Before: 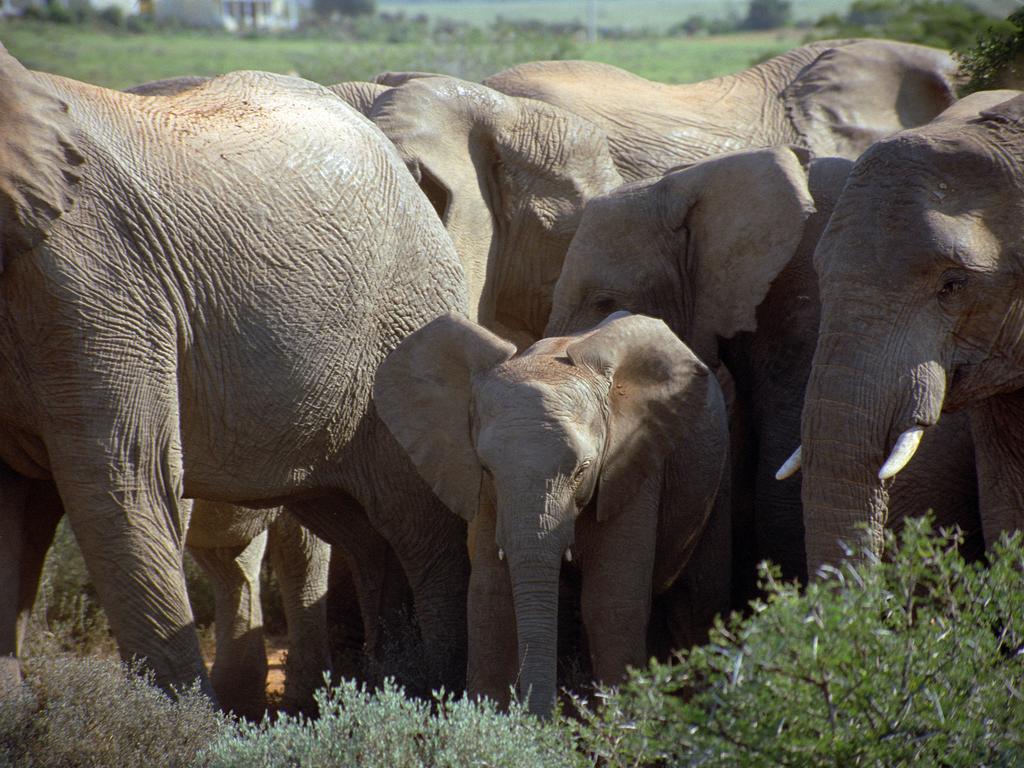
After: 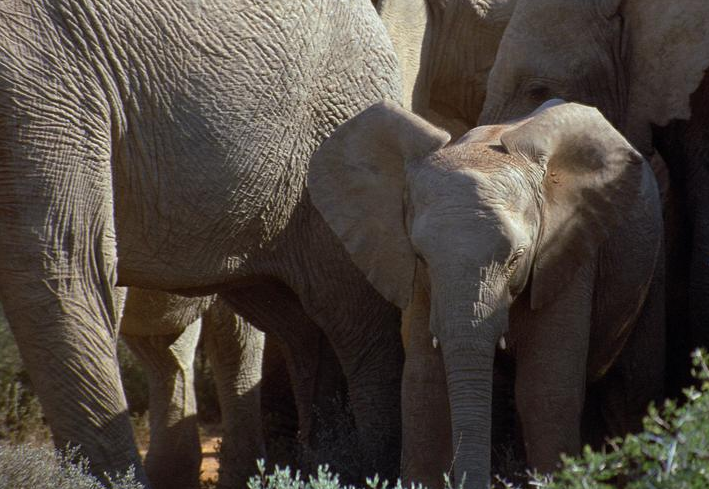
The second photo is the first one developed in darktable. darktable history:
crop: left 6.488%, top 27.668%, right 24.183%, bottom 8.656%
contrast brightness saturation: contrast 0.07
